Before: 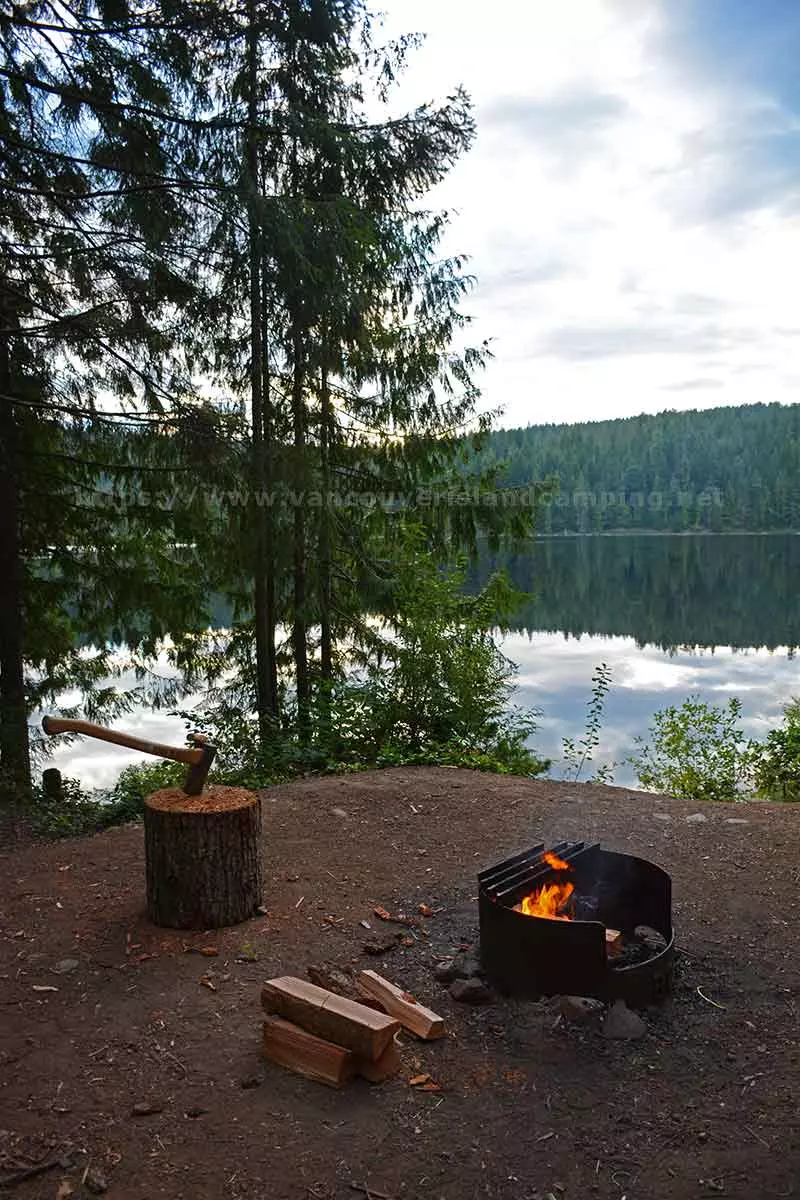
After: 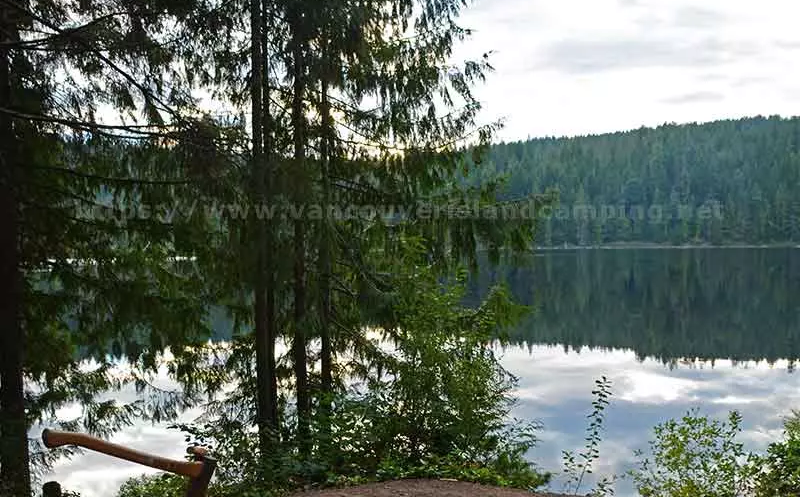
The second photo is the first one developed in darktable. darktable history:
crop and rotate: top 23.935%, bottom 34.627%
